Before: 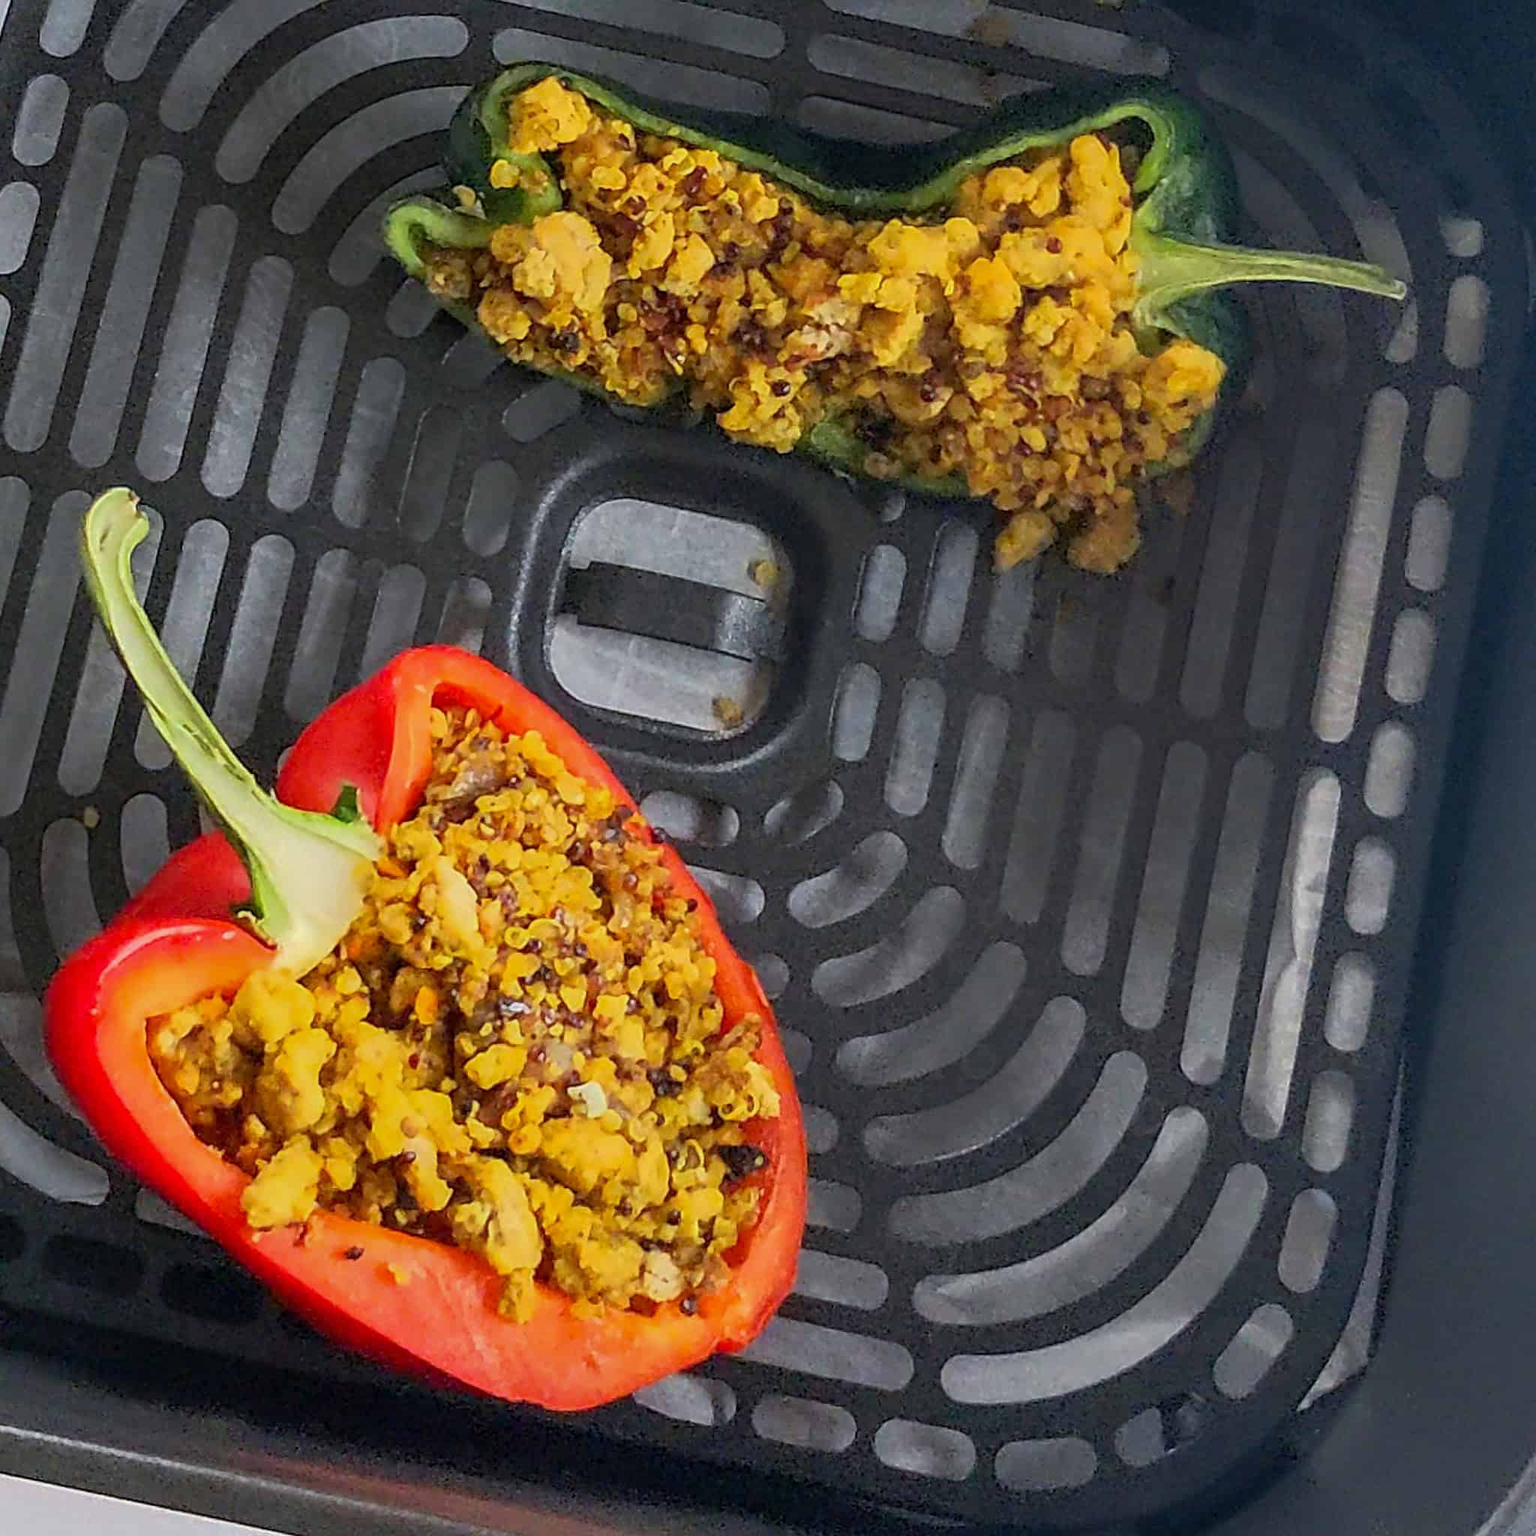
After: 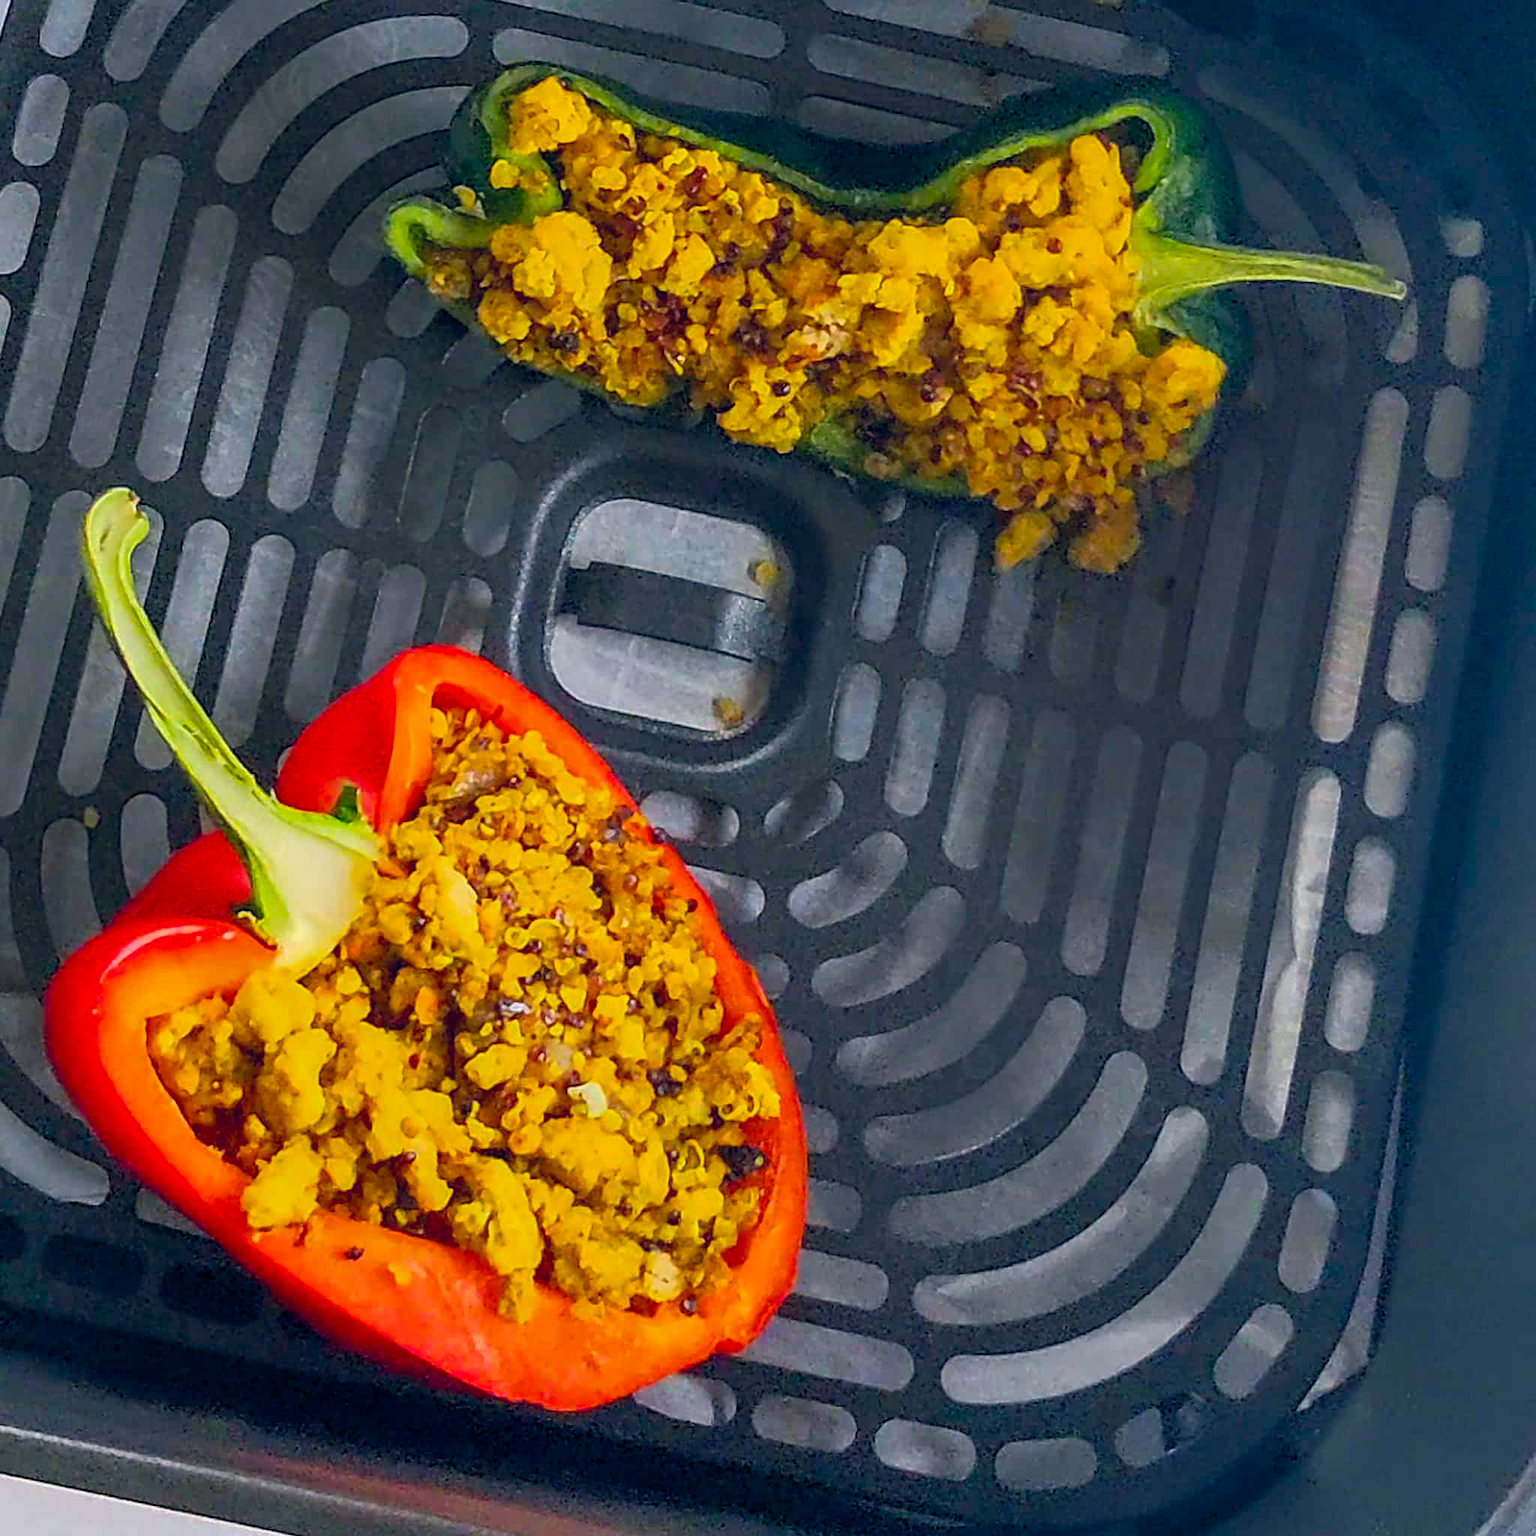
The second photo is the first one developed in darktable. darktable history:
exposure: exposure 0.075 EV, compensate highlight preservation false
color balance rgb: shadows lift › chroma 2.046%, shadows lift › hue 215.57°, global offset › chroma 0.103%, global offset › hue 250.49°, perceptual saturation grading › global saturation 34.257%, global vibrance 20%
